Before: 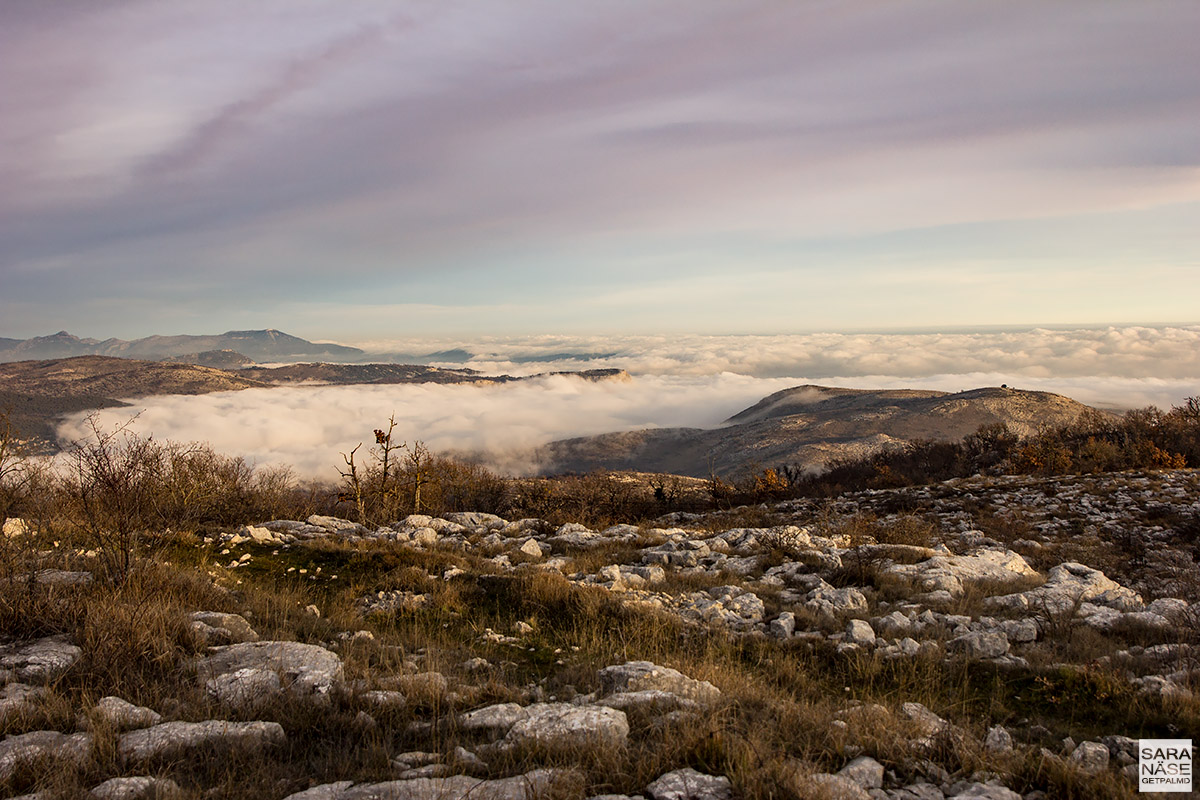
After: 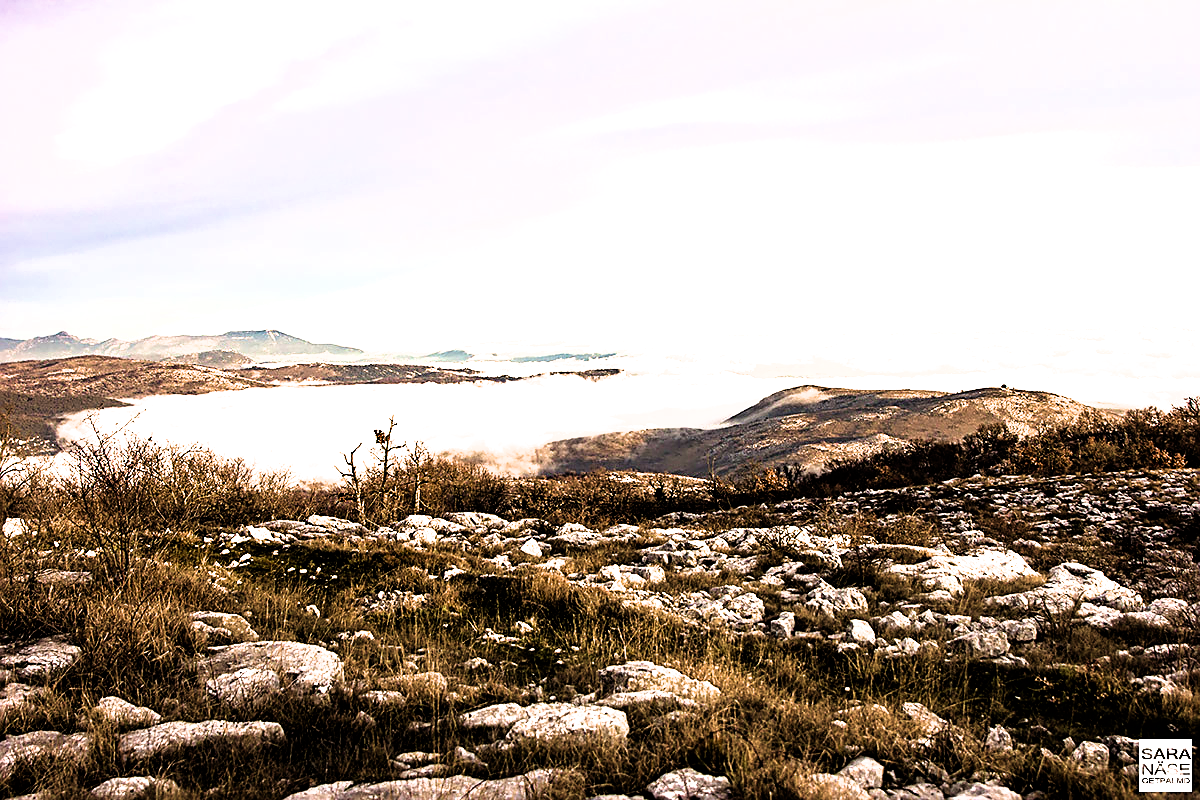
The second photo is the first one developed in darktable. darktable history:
velvia: strength 75%
filmic rgb: black relative exposure -8.27 EV, white relative exposure 2.24 EV, hardness 7.06, latitude 84.99%, contrast 1.693, highlights saturation mix -3.51%, shadows ↔ highlights balance -2.88%
sharpen: on, module defaults
exposure: black level correction 0, exposure 1.104 EV, compensate highlight preservation false
